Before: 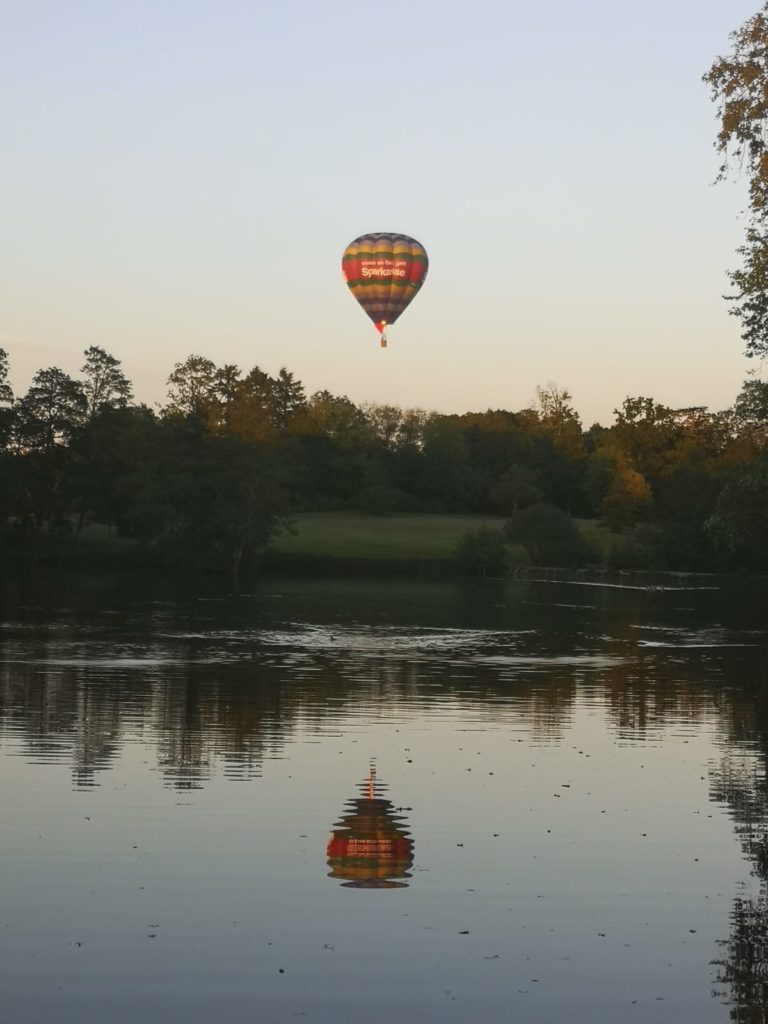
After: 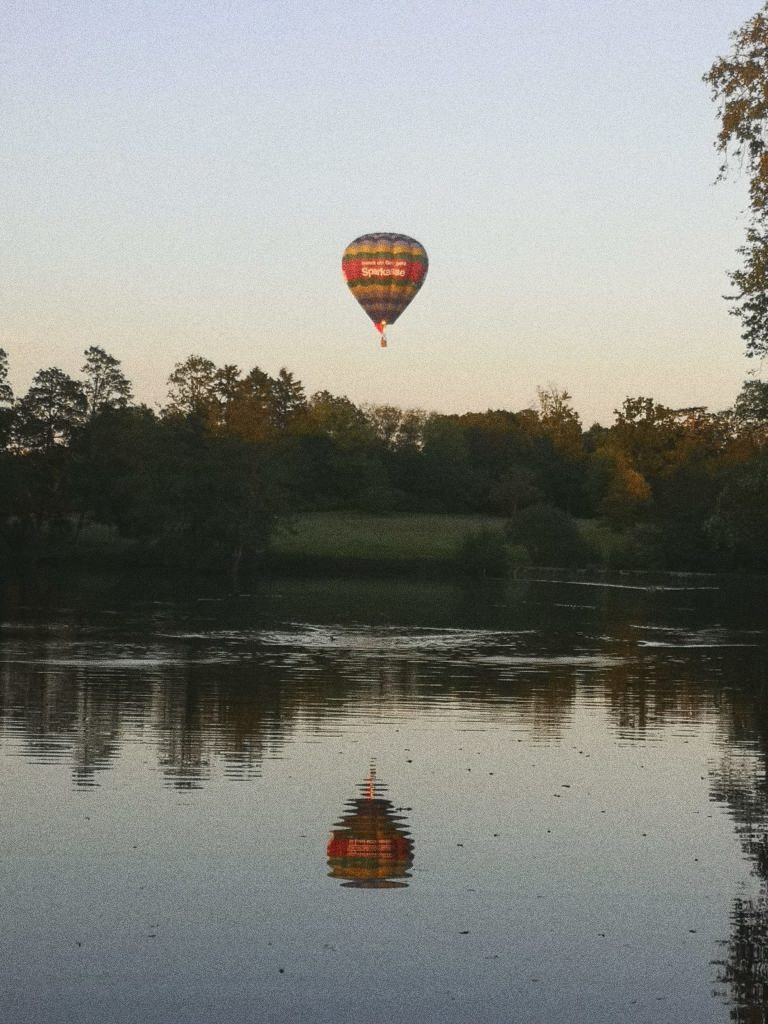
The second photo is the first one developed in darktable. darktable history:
grain: coarseness 0.09 ISO, strength 40%
tone equalizer: on, module defaults
